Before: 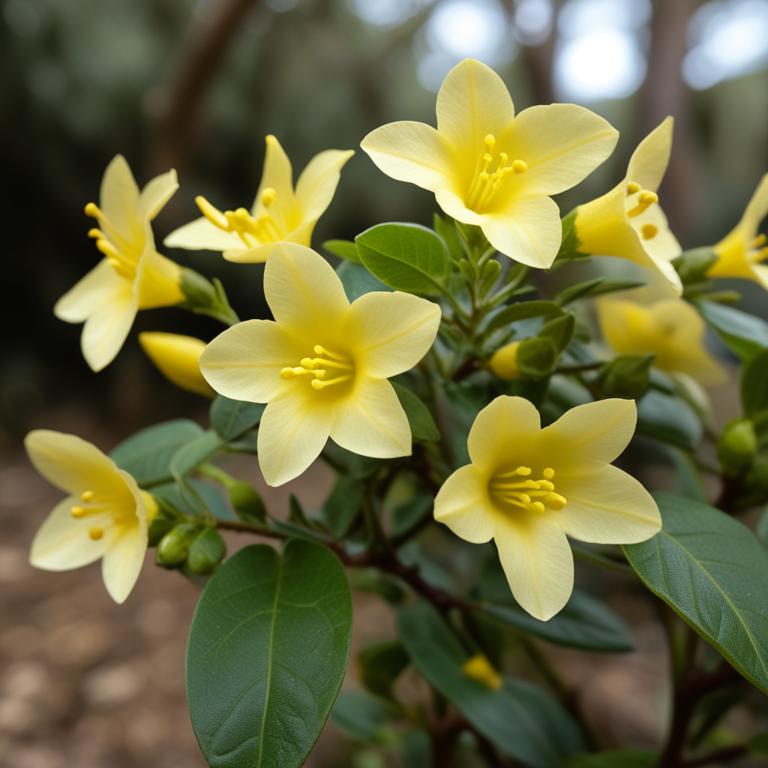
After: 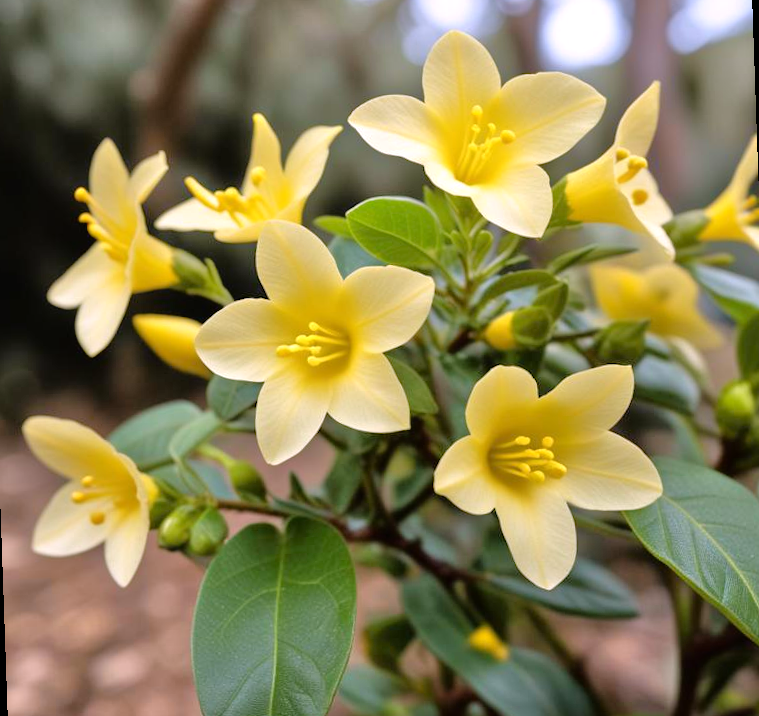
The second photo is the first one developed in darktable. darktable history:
white balance: red 1.066, blue 1.119
tone equalizer: -7 EV 0.15 EV, -6 EV 0.6 EV, -5 EV 1.15 EV, -4 EV 1.33 EV, -3 EV 1.15 EV, -2 EV 0.6 EV, -1 EV 0.15 EV, mask exposure compensation -0.5 EV
rotate and perspective: rotation -2°, crop left 0.022, crop right 0.978, crop top 0.049, crop bottom 0.951
